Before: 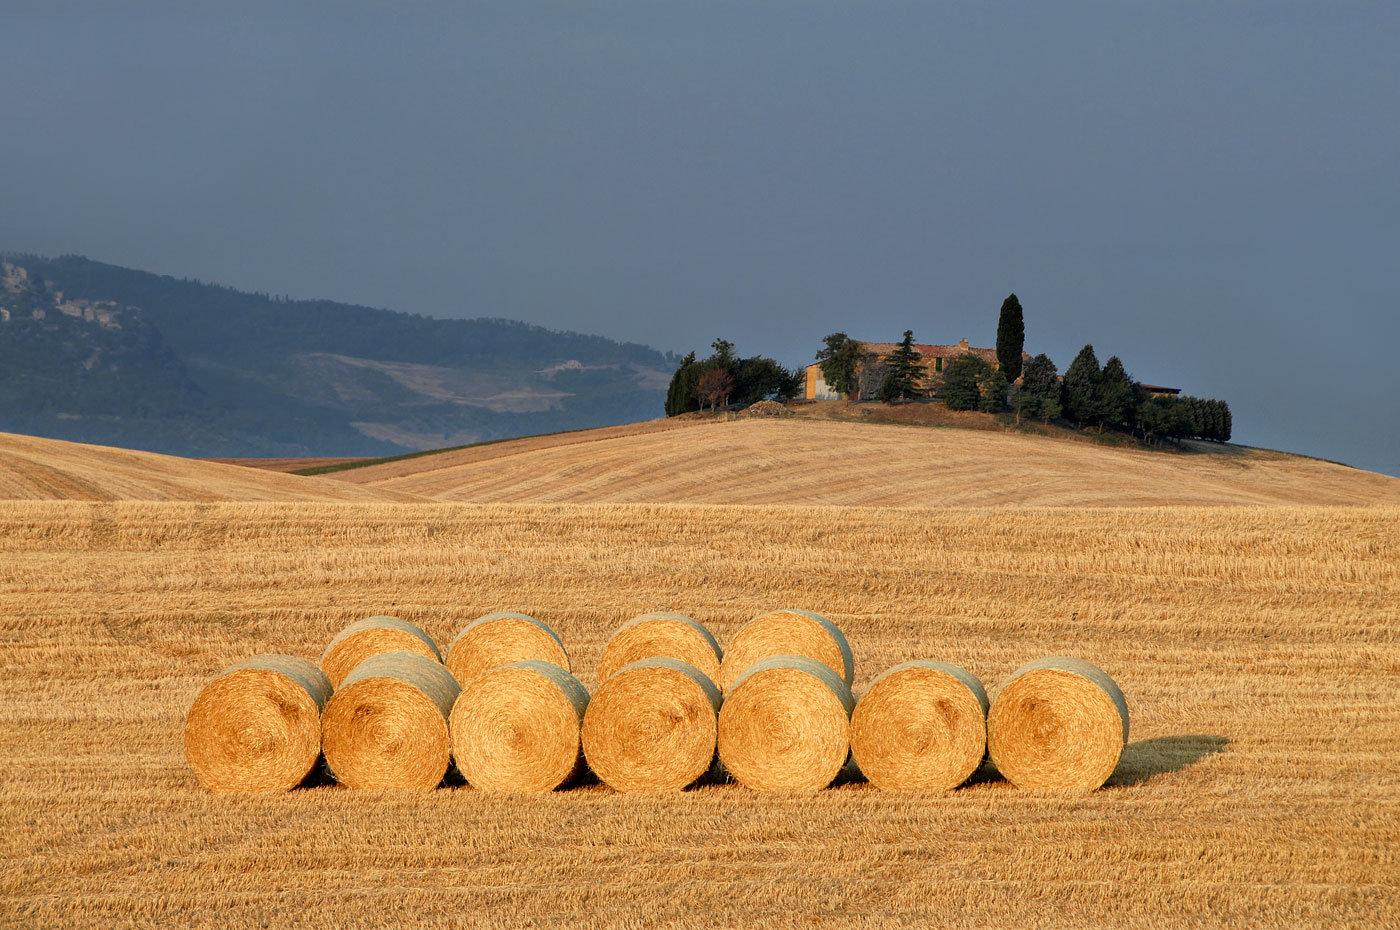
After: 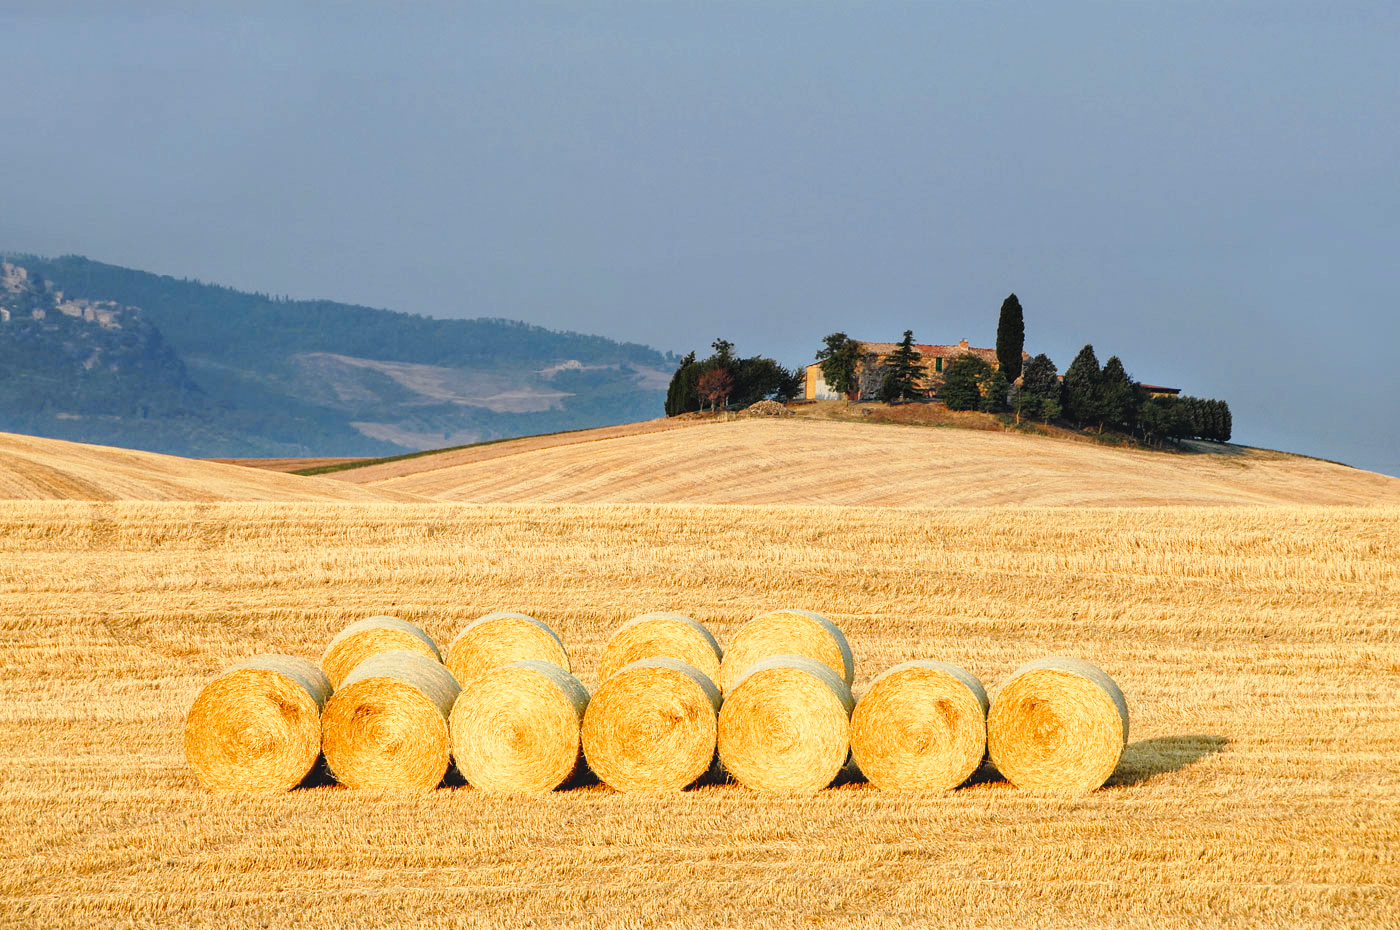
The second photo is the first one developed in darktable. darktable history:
base curve: curves: ch0 [(0, 0) (0.028, 0.03) (0.121, 0.232) (0.46, 0.748) (0.859, 0.968) (1, 1)], preserve colors none
local contrast: detail 110%
